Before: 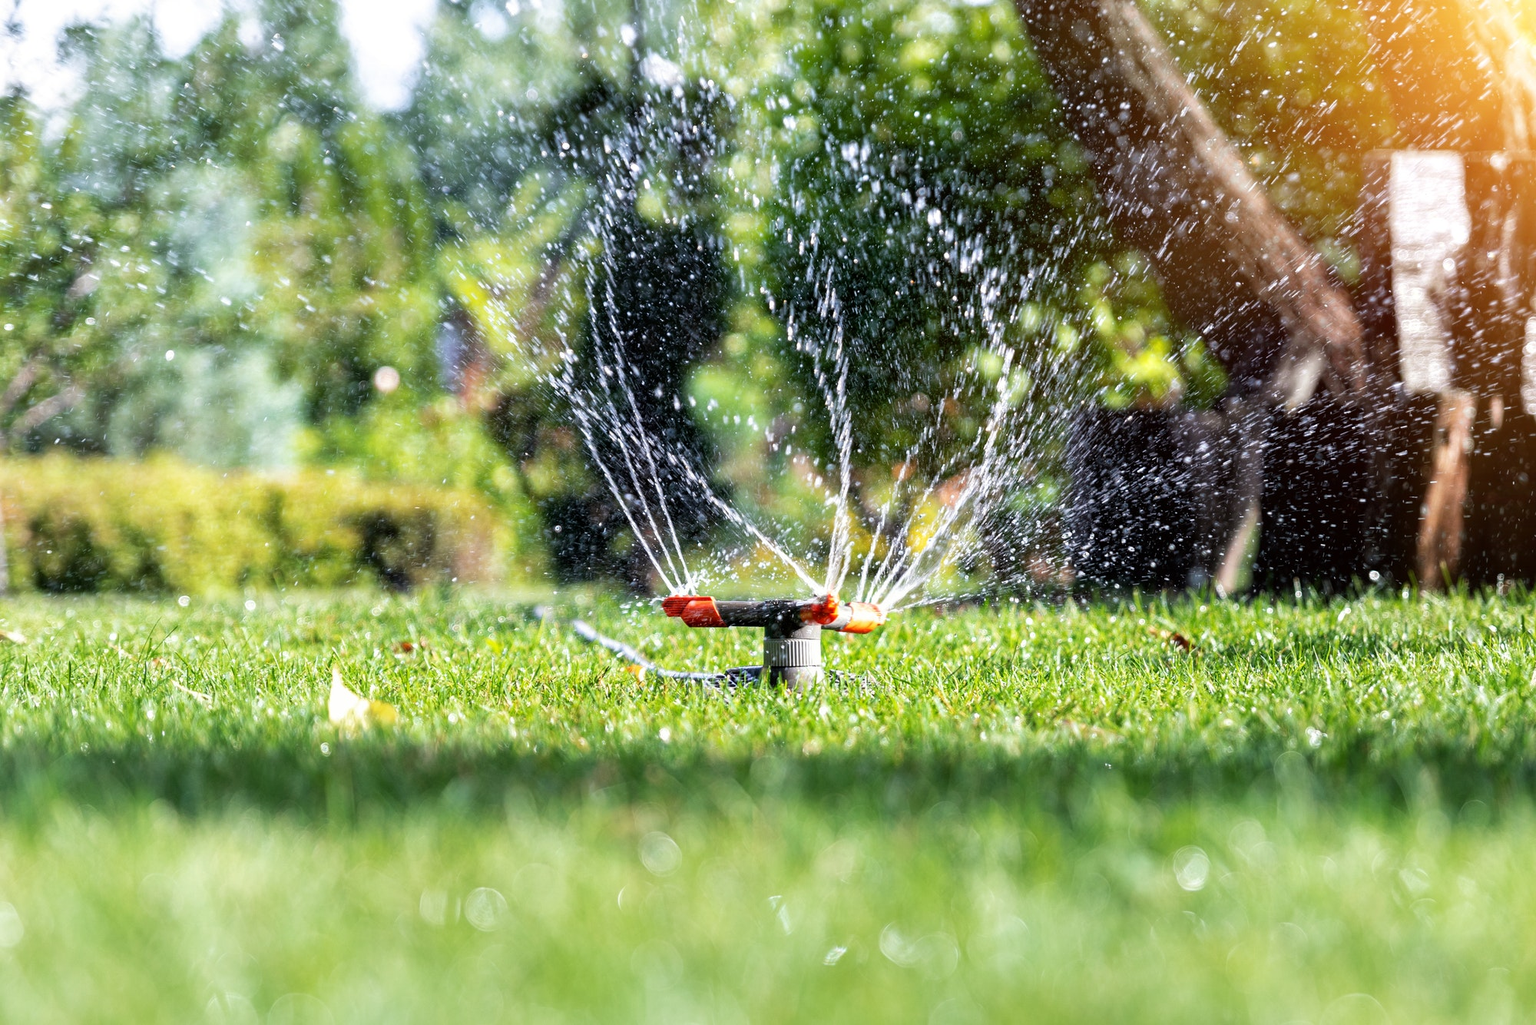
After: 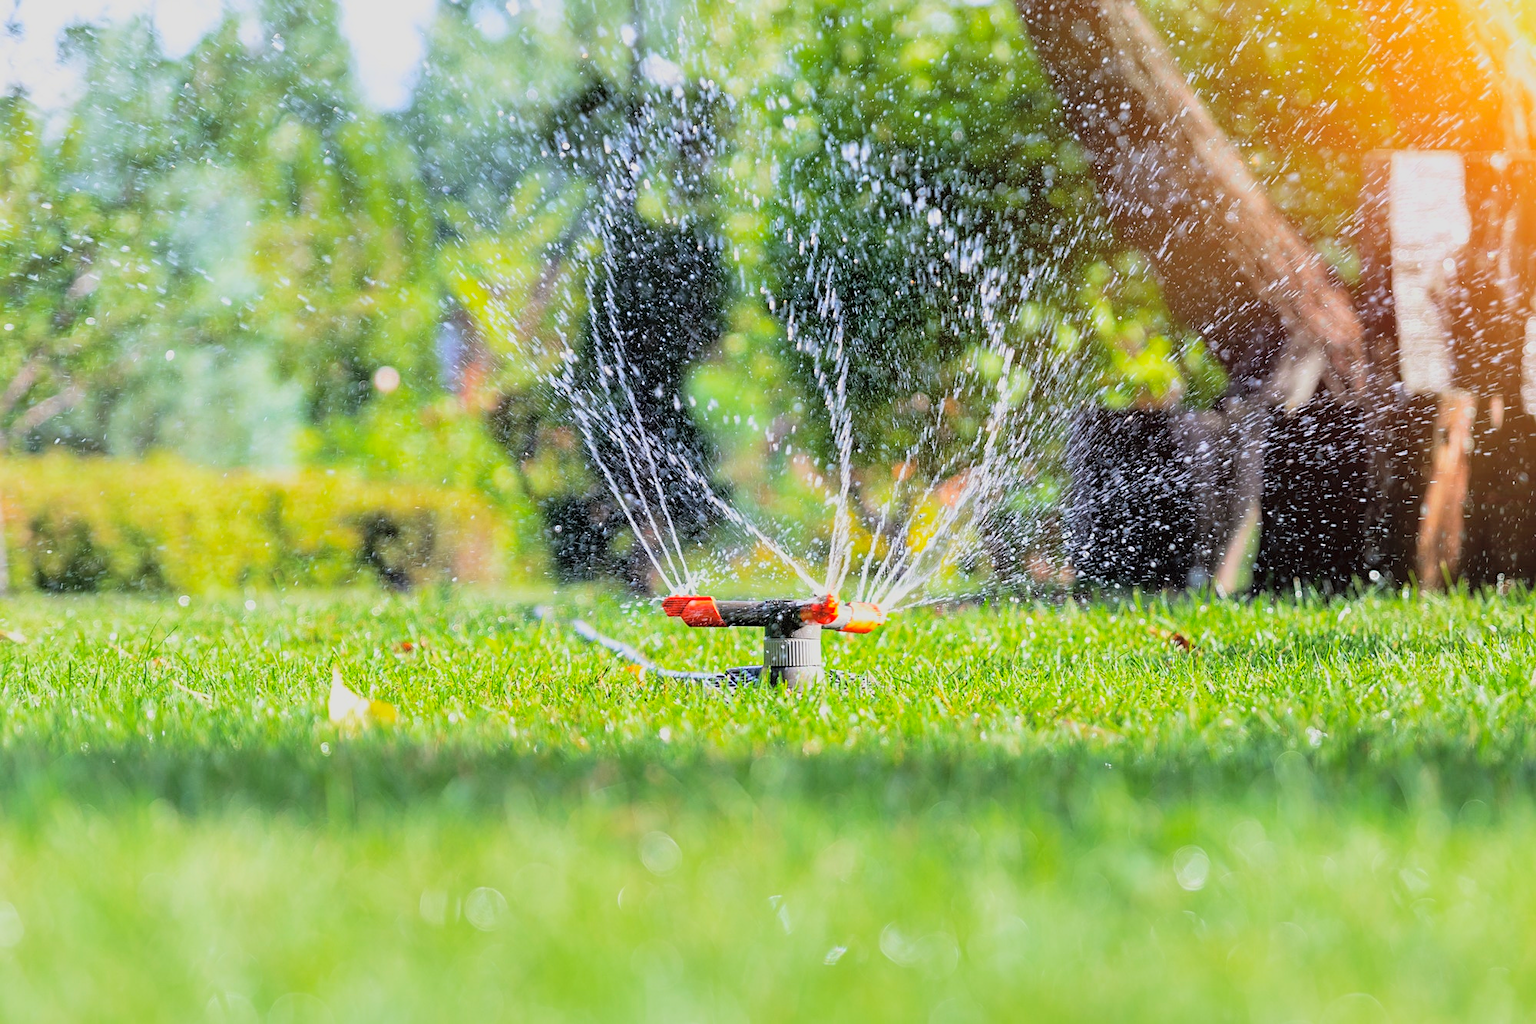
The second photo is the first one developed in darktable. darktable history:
sharpen: radius 1.864, amount 0.398, threshold 1.271
exposure: exposure 1 EV, compensate highlight preservation false
global tonemap: drago (0.7, 100)
